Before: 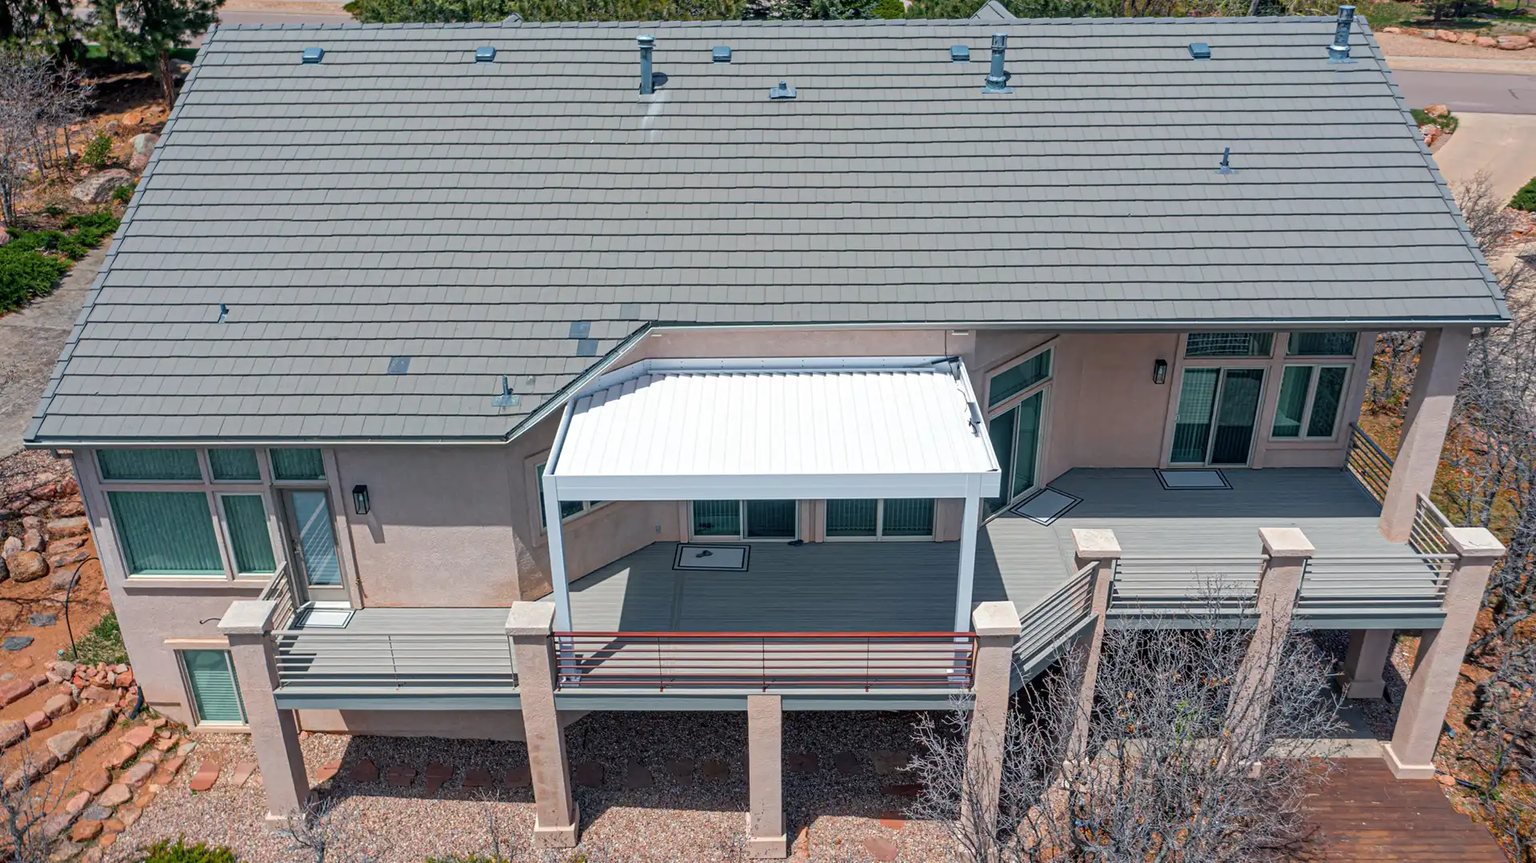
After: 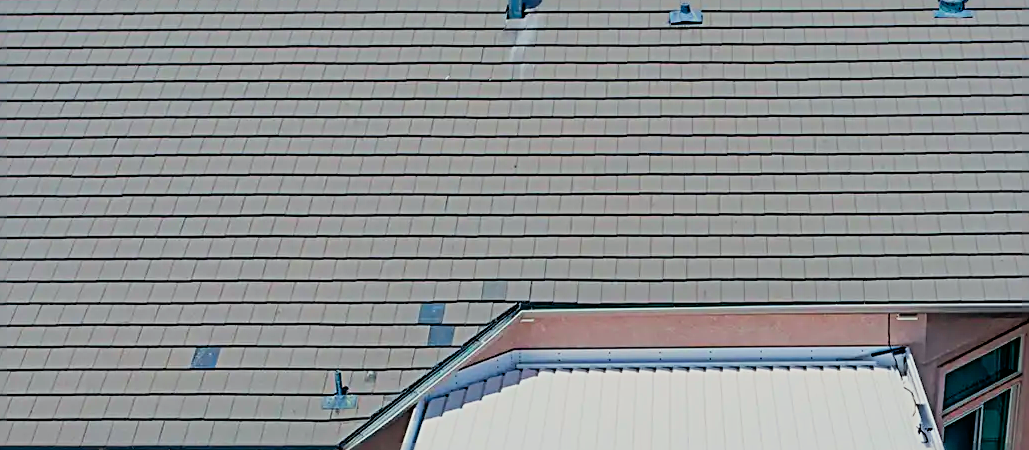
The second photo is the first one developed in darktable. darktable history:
crop: left 15.287%, top 9.231%, right 31.096%, bottom 49.046%
exposure: exposure -0.041 EV, compensate highlight preservation false
sharpen: radius 2.796, amount 0.709
filmic rgb: black relative exposure -5.13 EV, white relative exposure 3.97 EV, hardness 2.89, contrast 1.298, iterations of high-quality reconstruction 0
shadows and highlights: on, module defaults
tone curve: curves: ch0 [(0, 0) (0.059, 0.027) (0.162, 0.125) (0.304, 0.279) (0.547, 0.532) (0.828, 0.815) (1, 0.983)]; ch1 [(0, 0) (0.23, 0.166) (0.34, 0.298) (0.371, 0.334) (0.435, 0.408) (0.477, 0.469) (0.499, 0.498) (0.529, 0.544) (0.559, 0.587) (0.743, 0.798) (1, 1)]; ch2 [(0, 0) (0.431, 0.414) (0.498, 0.503) (0.524, 0.531) (0.568, 0.567) (0.6, 0.597) (0.643, 0.631) (0.74, 0.721) (1, 1)], color space Lab, independent channels, preserve colors none
color balance rgb: power › luminance -3.716%, power › chroma 0.58%, power › hue 38.46°, global offset › chroma 0.06%, global offset › hue 254.27°, perceptual saturation grading › global saturation 25.565%, global vibrance 20%
